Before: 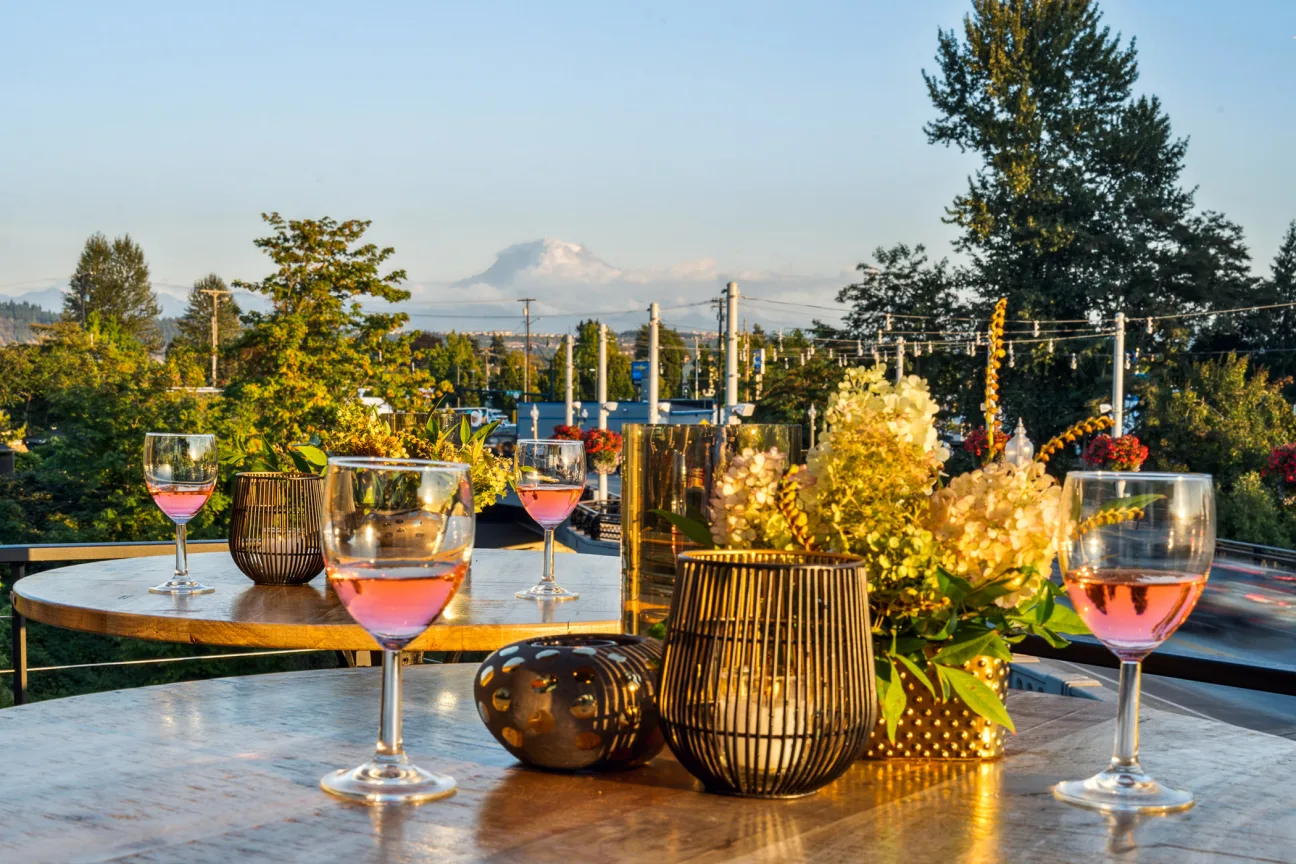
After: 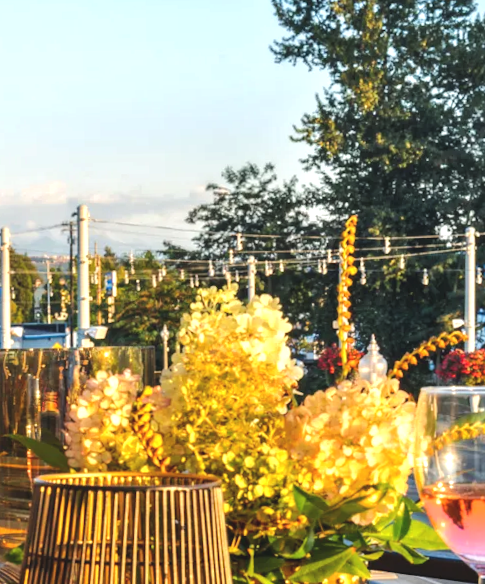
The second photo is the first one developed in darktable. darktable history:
base curve: curves: ch0 [(0, 0) (0.262, 0.32) (0.722, 0.705) (1, 1)]
rotate and perspective: rotation -1.24°, automatic cropping off
crop and rotate: left 49.936%, top 10.094%, right 13.136%, bottom 24.256%
exposure: black level correction -0.005, exposure 0.622 EV, compensate highlight preservation false
